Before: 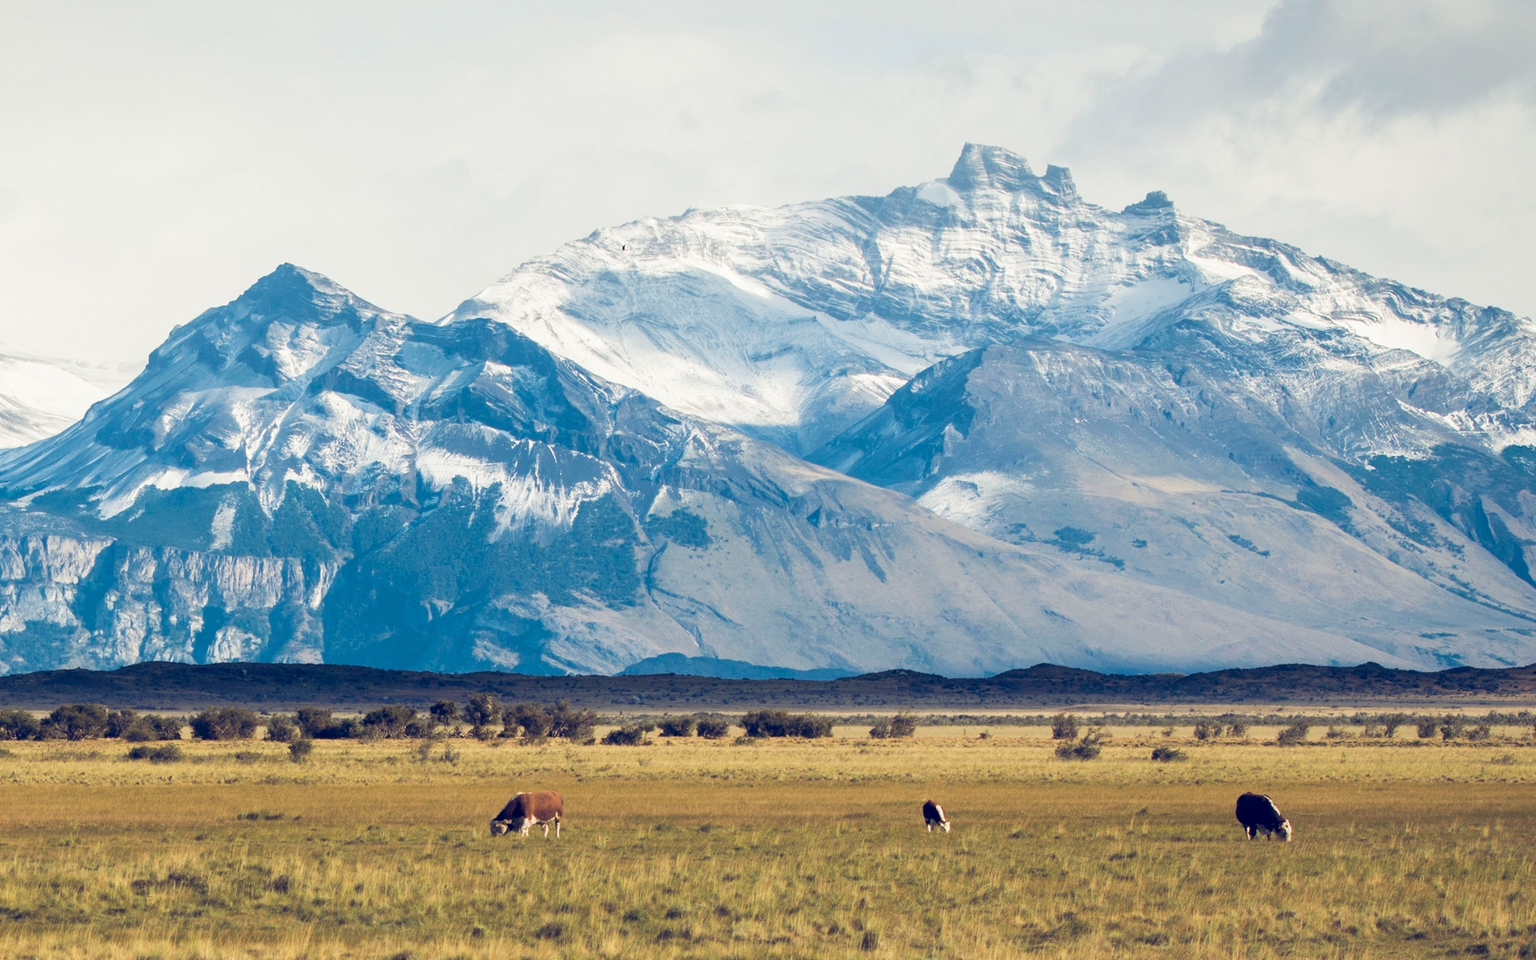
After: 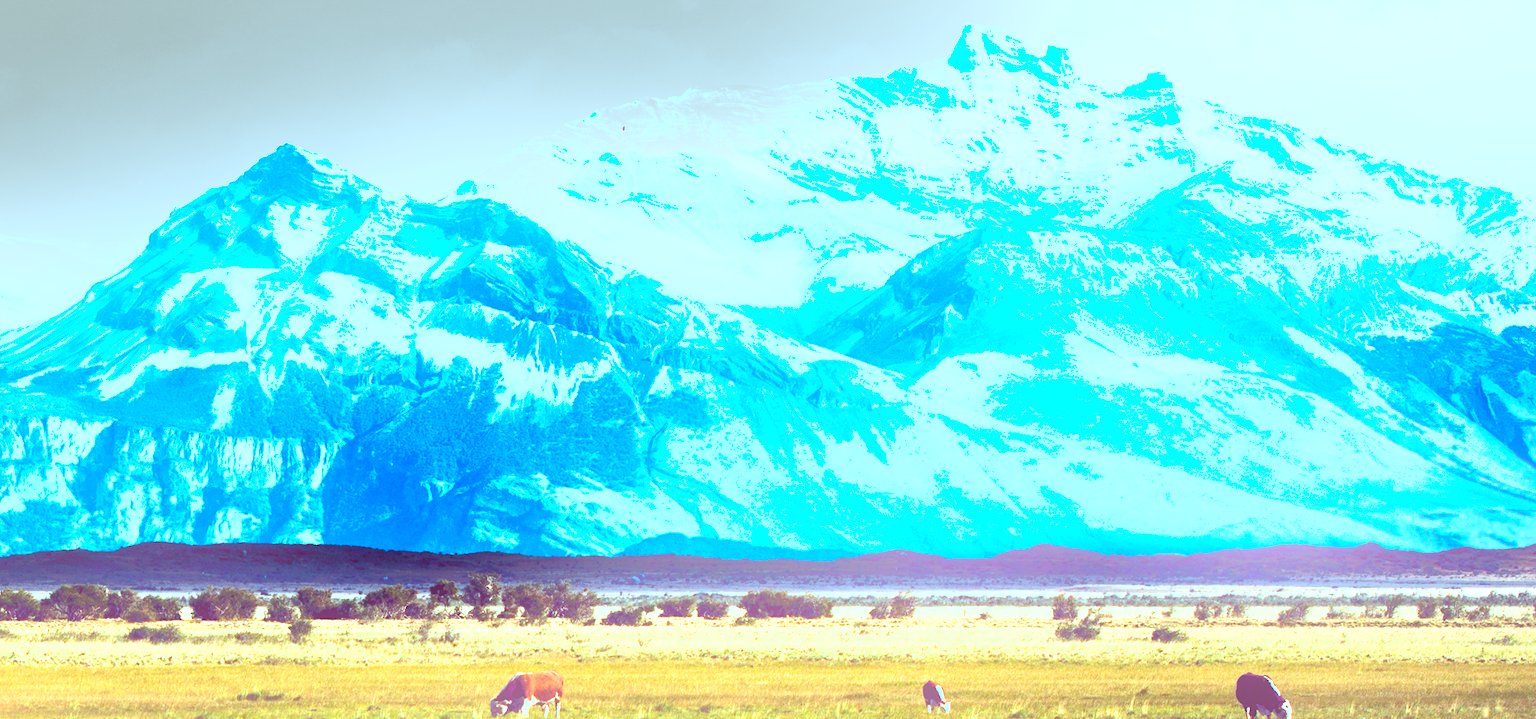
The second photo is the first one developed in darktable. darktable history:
shadows and highlights: radius 264.75, soften with gaussian
color correction: highlights a* -14.62, highlights b* -16.22, shadows a* 10.12, shadows b* 29.4
local contrast: mode bilateral grid, contrast 30, coarseness 25, midtone range 0.2
color balance rgb: global vibrance 42.74%
exposure: black level correction 0.009, exposure 1.425 EV, compensate highlight preservation false
crop and rotate: top 12.5%, bottom 12.5%
bloom: size 16%, threshold 98%, strength 20%
white balance: red 0.948, green 1.02, blue 1.176
